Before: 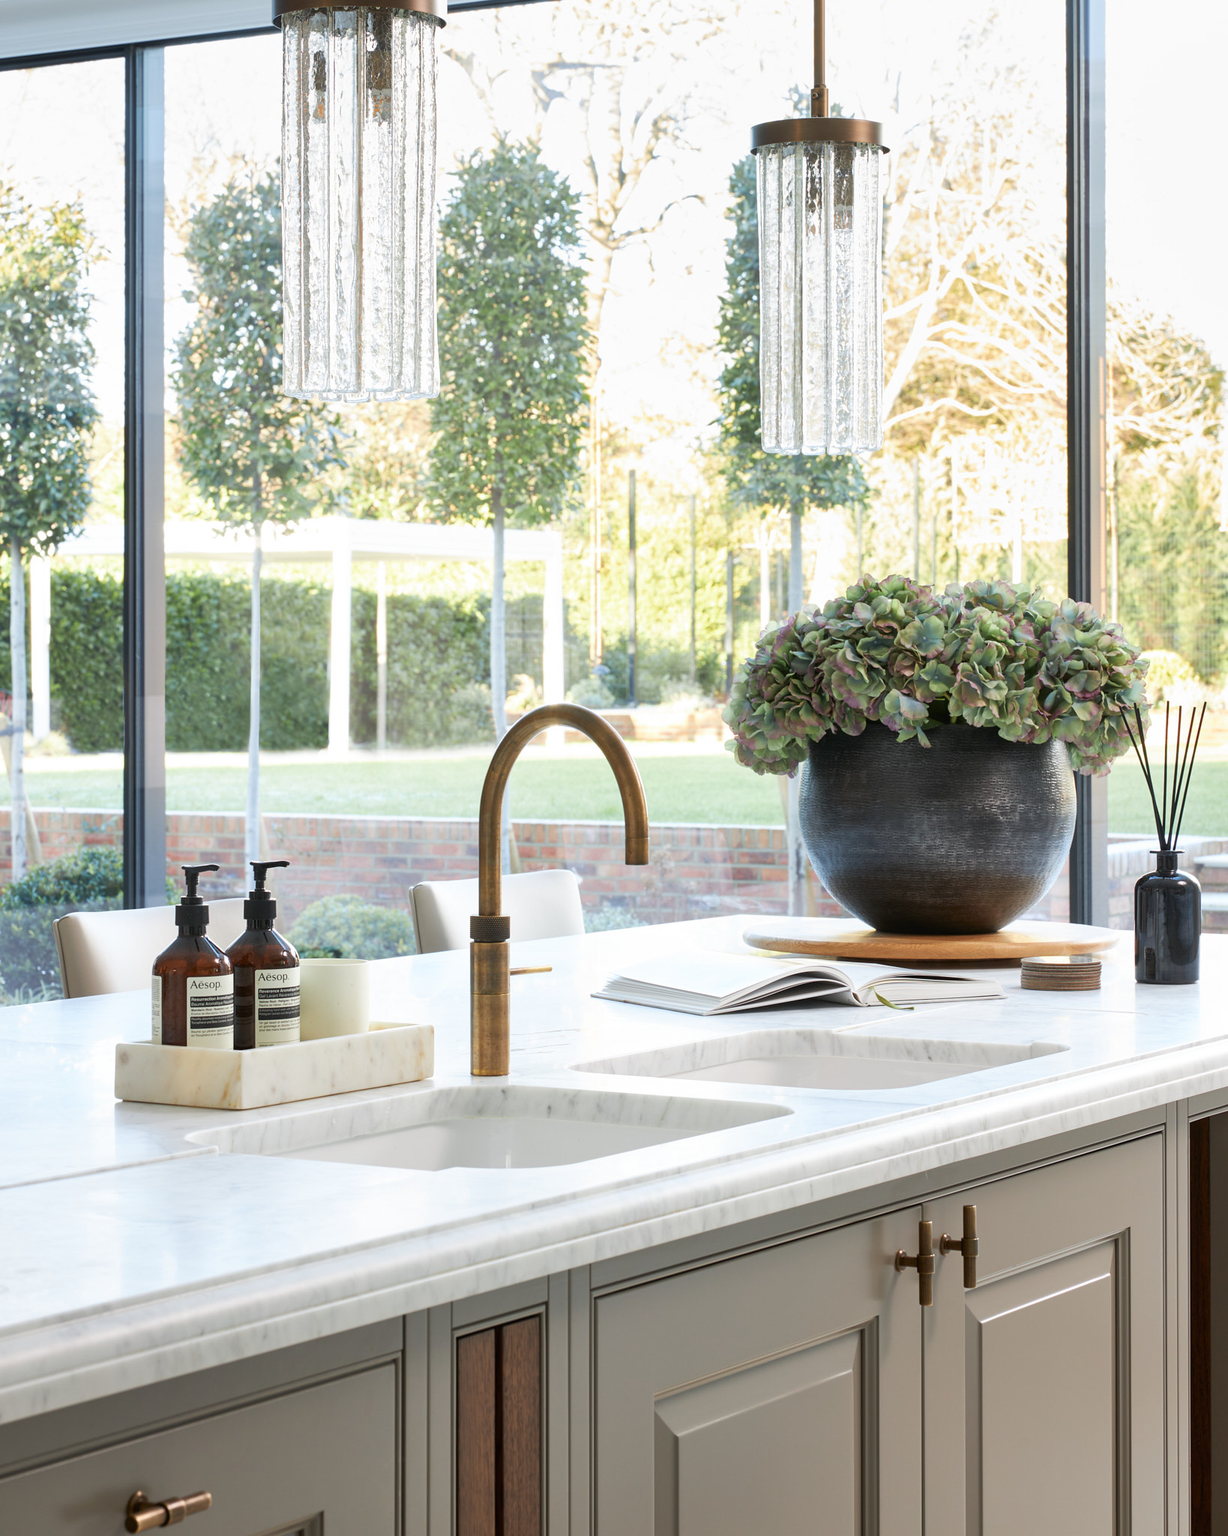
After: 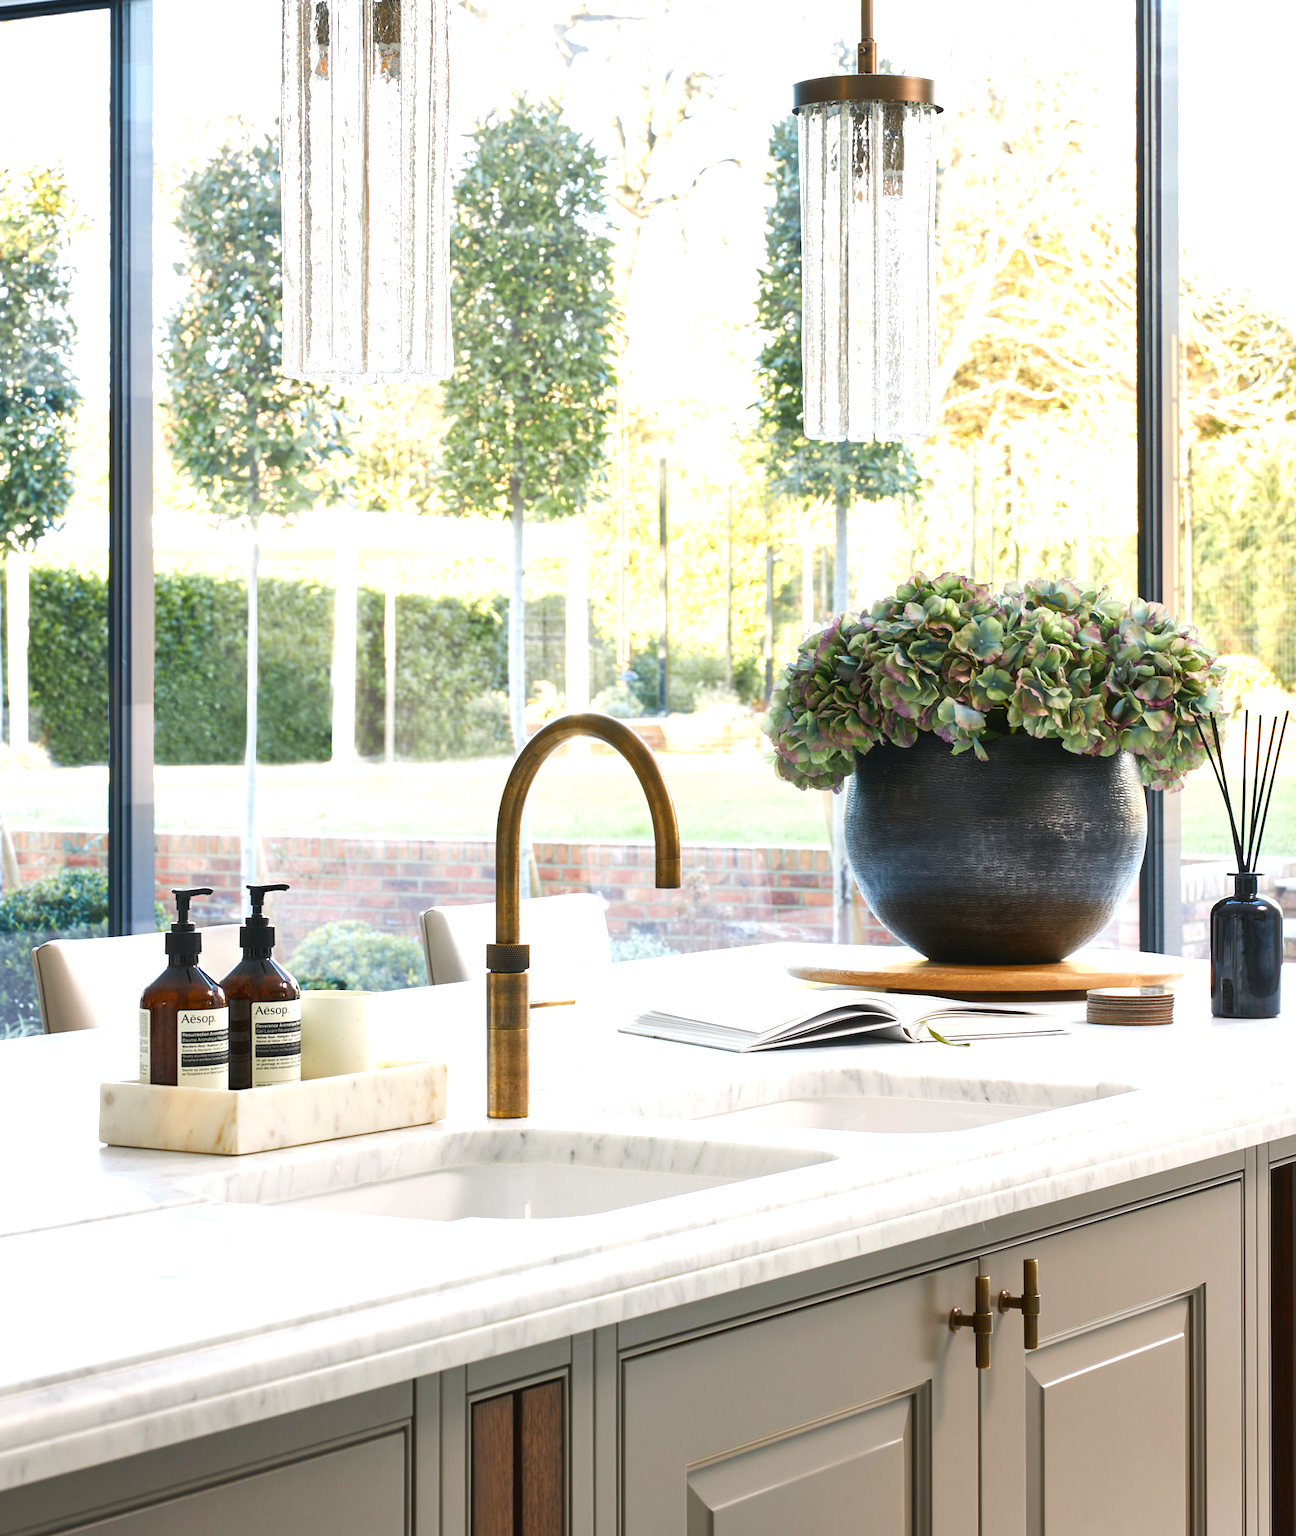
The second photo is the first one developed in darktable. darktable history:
crop: left 1.964%, top 3.251%, right 1.122%, bottom 4.933%
color balance rgb: shadows lift › chroma 1%, shadows lift › hue 217.2°, power › hue 310.8°, highlights gain › chroma 1%, highlights gain › hue 54°, global offset › luminance 0.5%, global offset › hue 171.6°, perceptual saturation grading › global saturation 14.09%, perceptual saturation grading › highlights -25%, perceptual saturation grading › shadows 30%, perceptual brilliance grading › highlights 13.42%, perceptual brilliance grading › mid-tones 8.05%, perceptual brilliance grading › shadows -17.45%, global vibrance 25%
